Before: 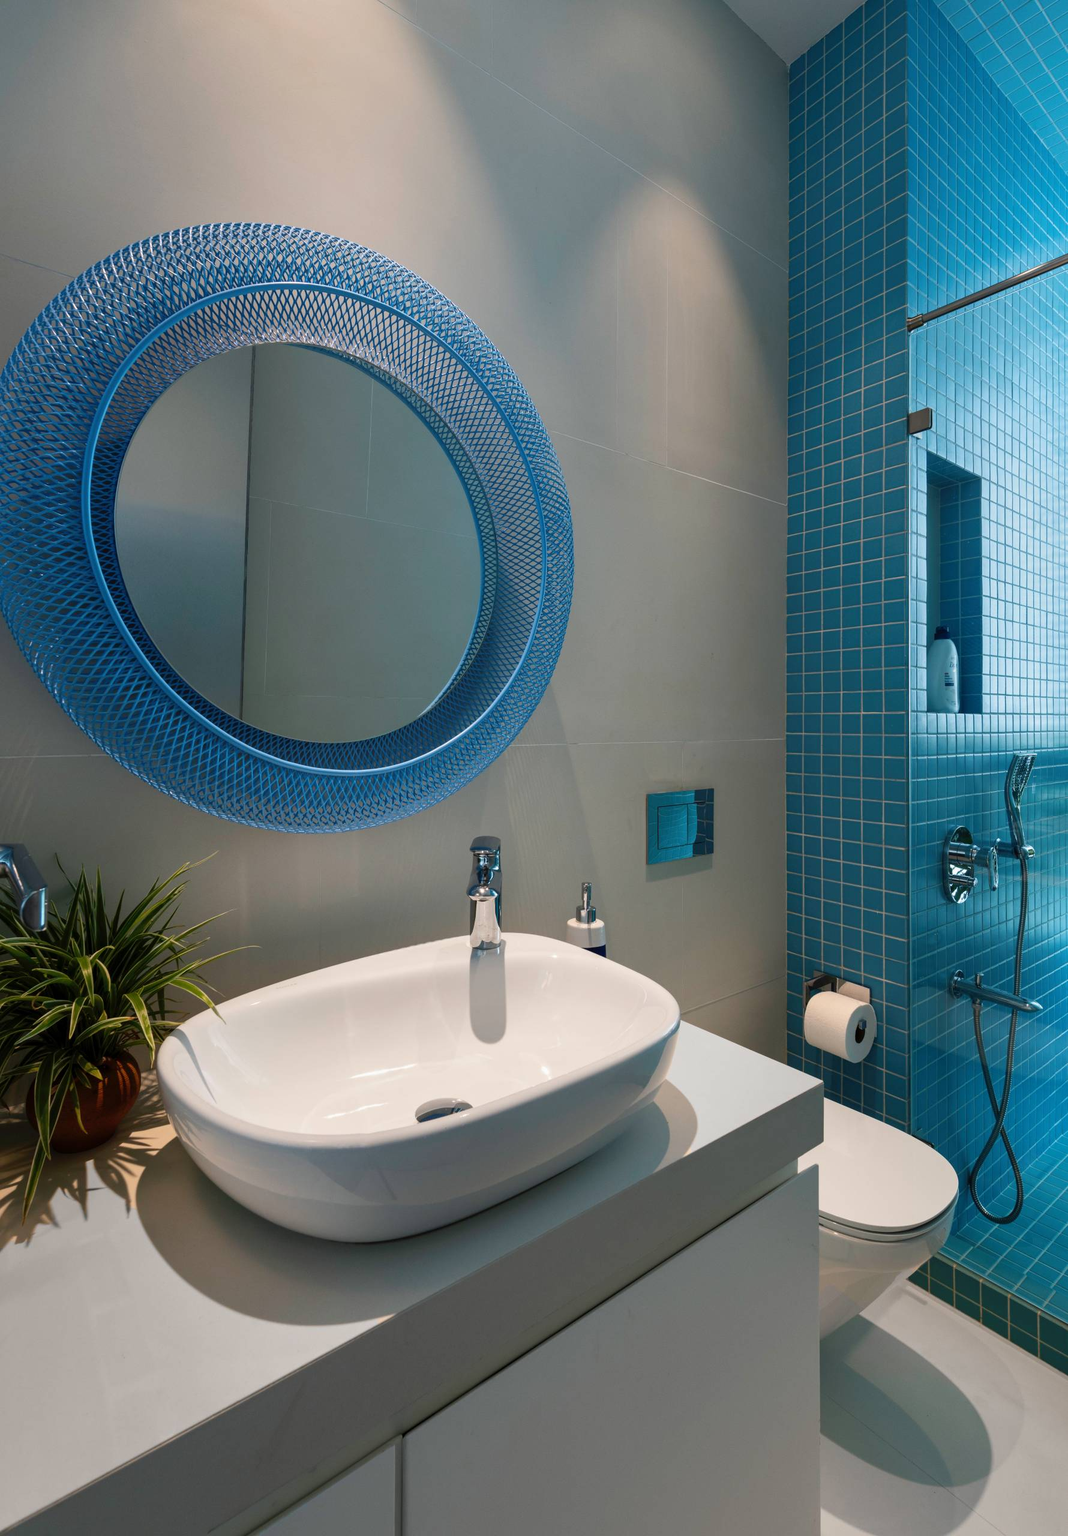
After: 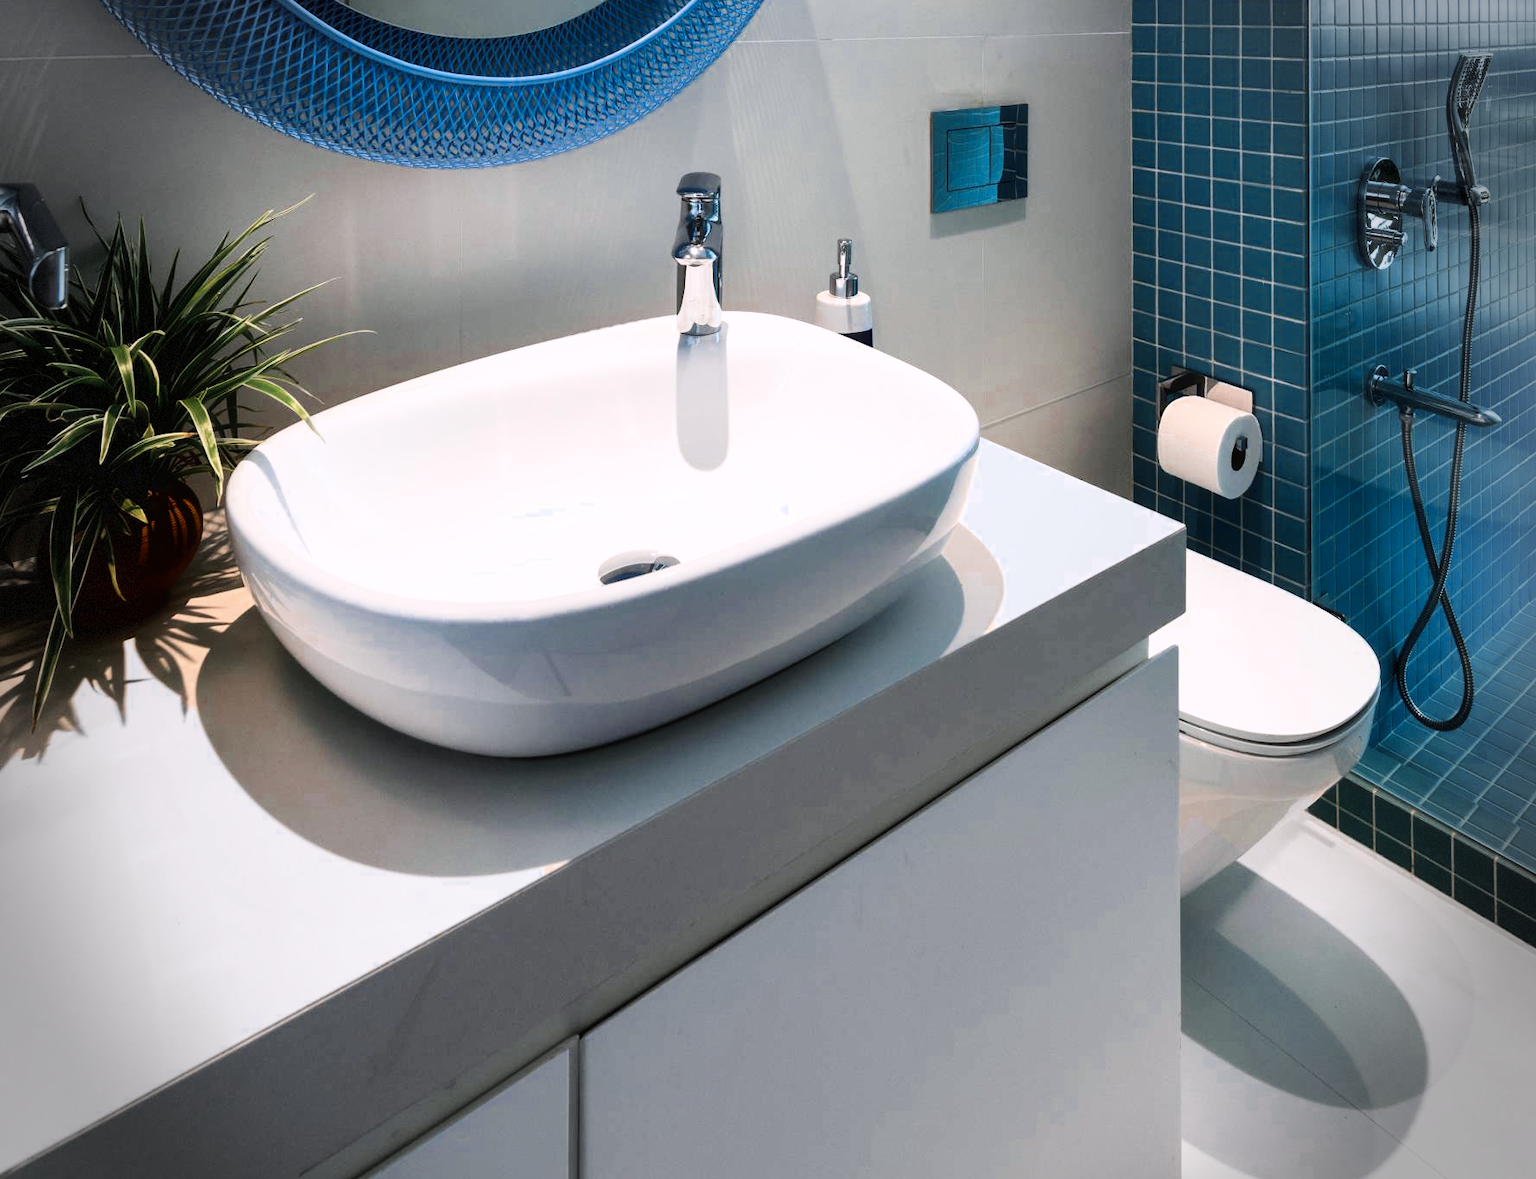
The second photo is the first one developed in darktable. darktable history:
crop and rotate: top 46.659%, right 0.085%
color zones: curves: ch0 [(0, 0.5) (0.125, 0.4) (0.25, 0.5) (0.375, 0.4) (0.5, 0.4) (0.625, 0.35) (0.75, 0.35) (0.875, 0.5)]; ch1 [(0, 0.35) (0.125, 0.45) (0.25, 0.35) (0.375, 0.35) (0.5, 0.35) (0.625, 0.35) (0.75, 0.45) (0.875, 0.35)]; ch2 [(0, 0.6) (0.125, 0.5) (0.25, 0.5) (0.375, 0.6) (0.5, 0.6) (0.625, 0.5) (0.75, 0.5) (0.875, 0.5)]
color balance rgb: power › luminance -14.817%, perceptual saturation grading › global saturation 15.203%, perceptual saturation grading › highlights -19.178%, perceptual saturation grading › shadows 20.033%
color calibration: illuminant as shot in camera, x 0.358, y 0.373, temperature 4628.91 K
vignetting: fall-off radius 31.39%, center (-0.015, 0), dithering 8-bit output
haze removal: strength -0.105, compatibility mode true, adaptive false
base curve: curves: ch0 [(0, 0.003) (0.001, 0.002) (0.006, 0.004) (0.02, 0.022) (0.048, 0.086) (0.094, 0.234) (0.162, 0.431) (0.258, 0.629) (0.385, 0.8) (0.548, 0.918) (0.751, 0.988) (1, 1)]
